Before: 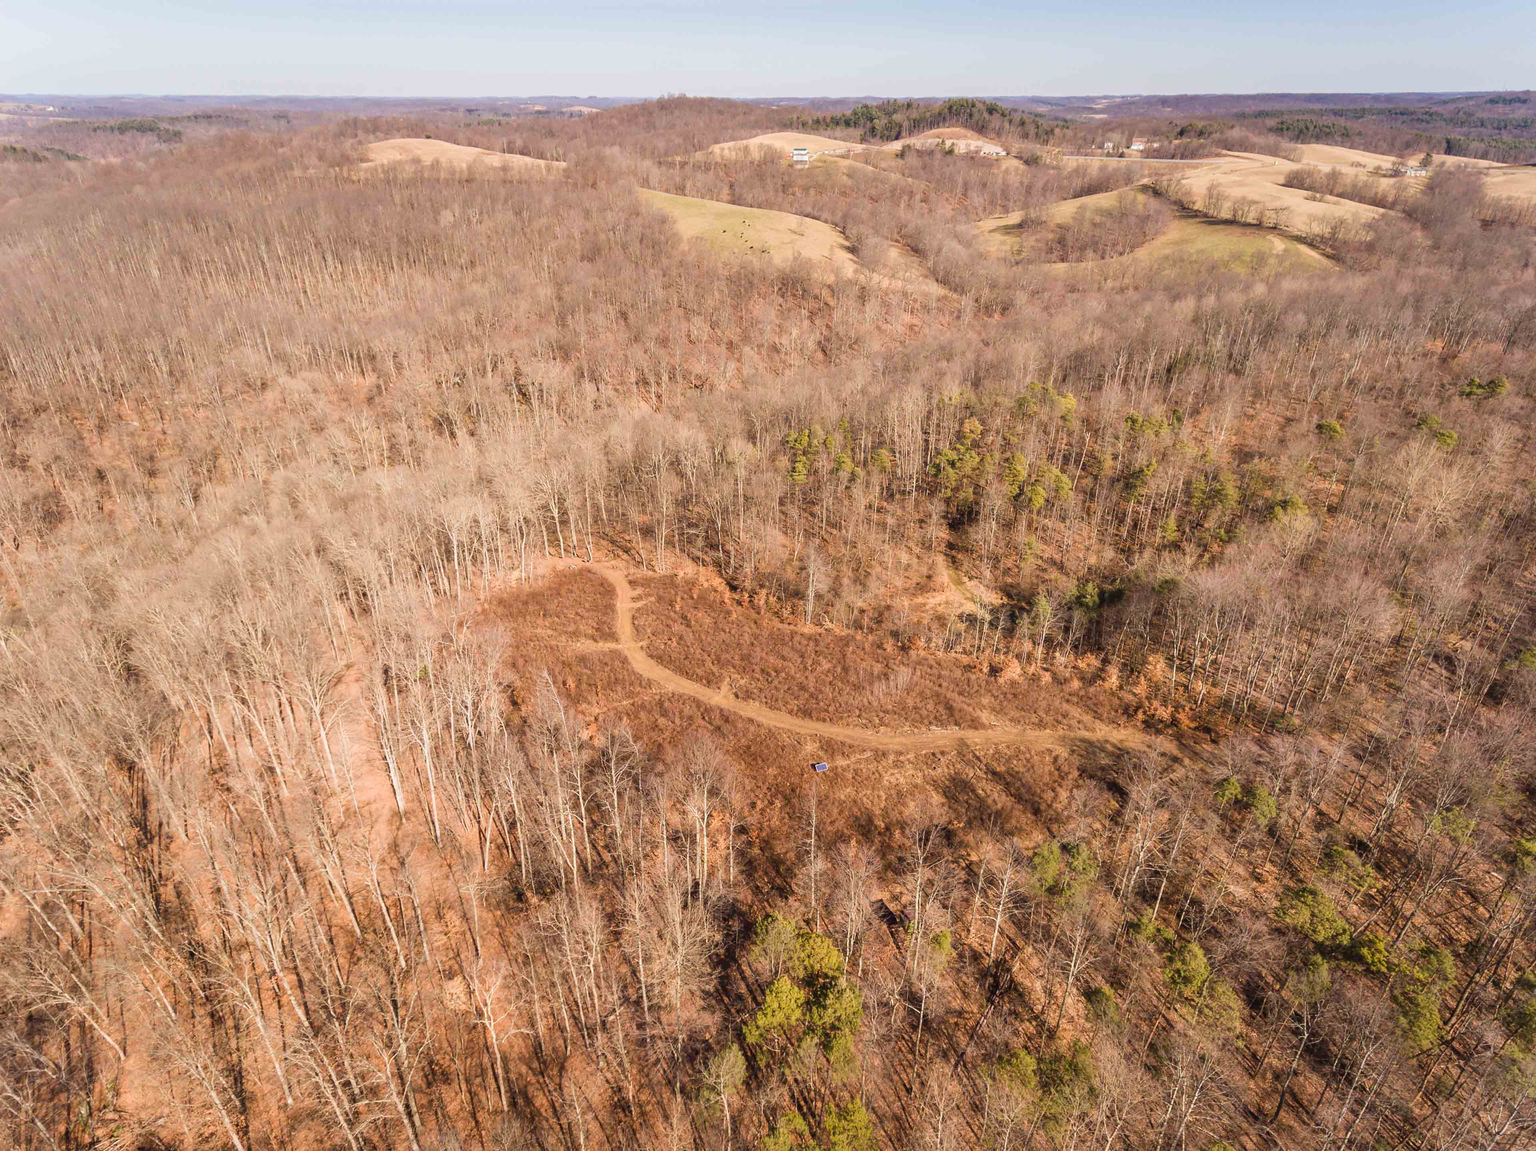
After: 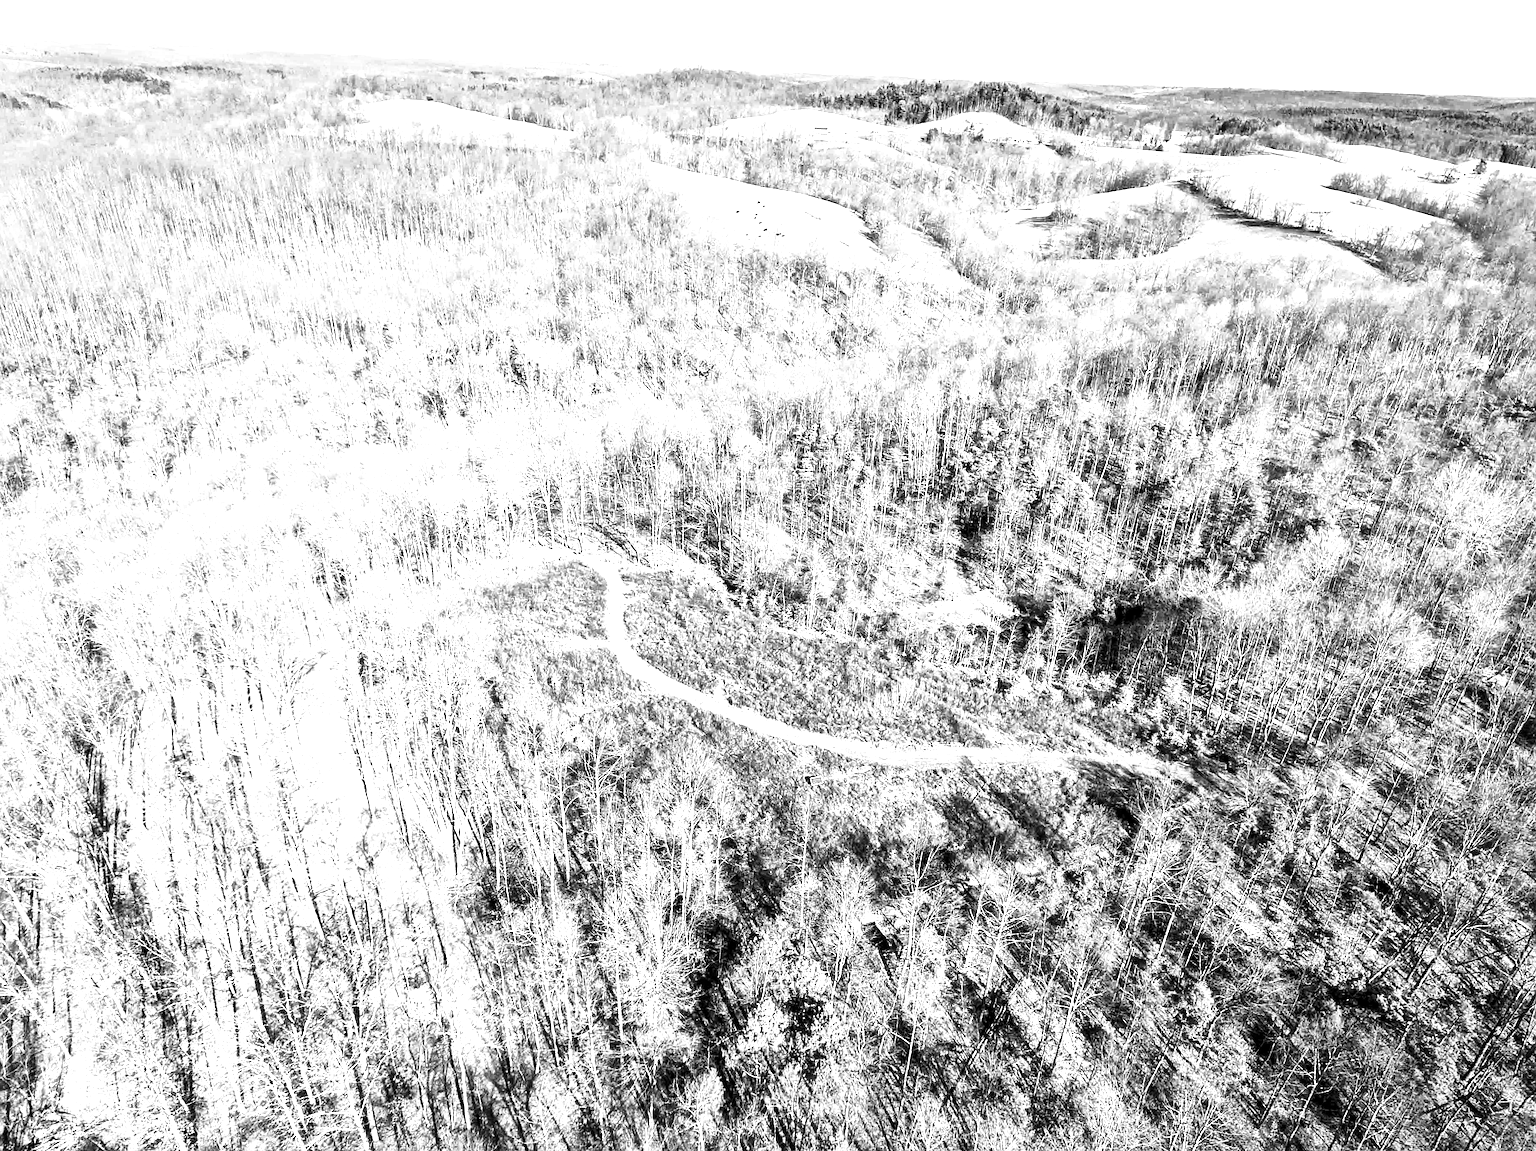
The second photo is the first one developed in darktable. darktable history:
base curve: curves: ch0 [(0, 0) (0.666, 0.806) (1, 1)]
tone equalizer: -8 EV -1.08 EV, -7 EV -1.01 EV, -6 EV -0.867 EV, -5 EV -0.578 EV, -3 EV 0.578 EV, -2 EV 0.867 EV, -1 EV 1.01 EV, +0 EV 1.08 EV, edges refinement/feathering 500, mask exposure compensation -1.57 EV, preserve details no
local contrast: mode bilateral grid, contrast 20, coarseness 50, detail 179%, midtone range 0.2
monochrome: a 30.25, b 92.03
crop and rotate: angle -2.38°
color balance rgb: shadows lift › luminance -20%, power › hue 72.24°, highlights gain › luminance 15%, global offset › hue 171.6°, perceptual saturation grading › highlights -30%, perceptual saturation grading › shadows 20%, global vibrance 30%, contrast 10%
sharpen: on, module defaults
exposure: exposure 0.2 EV, compensate highlight preservation false
